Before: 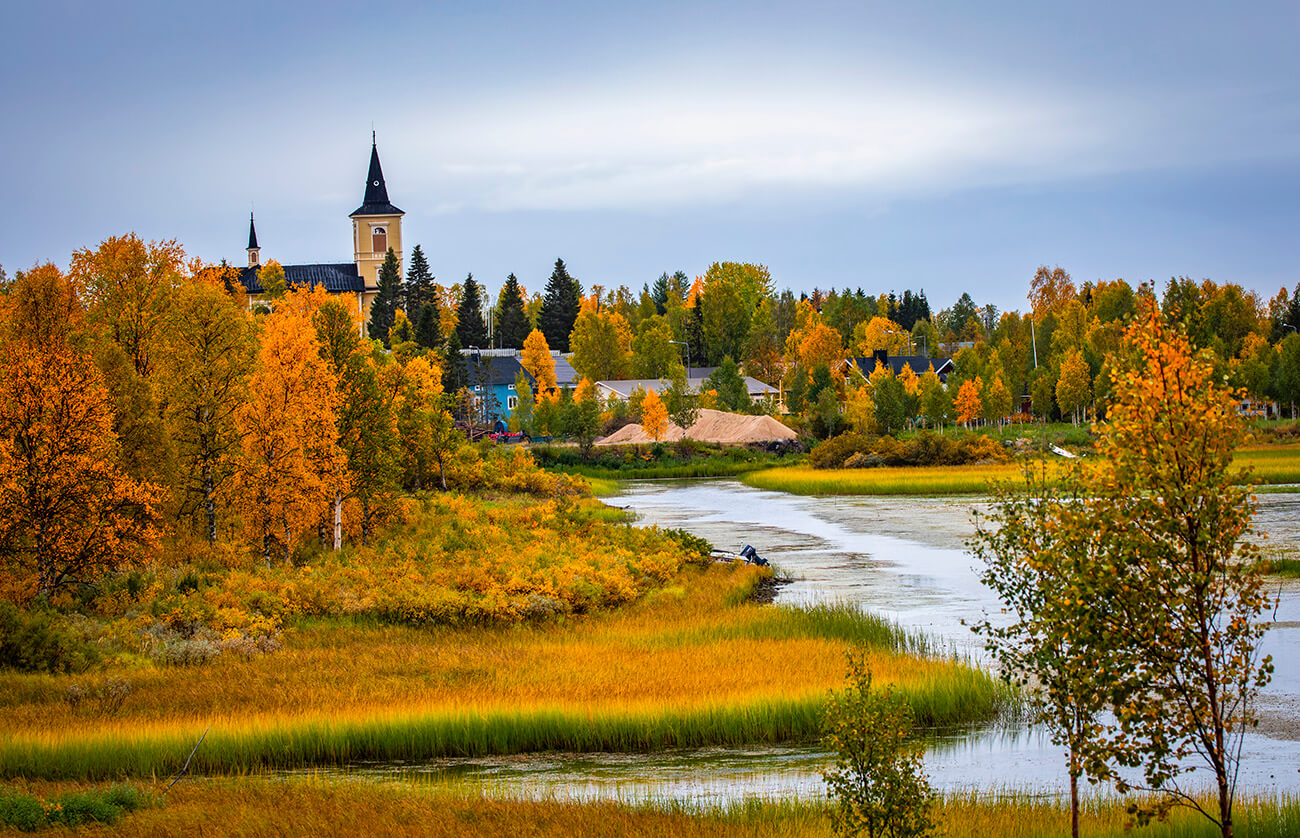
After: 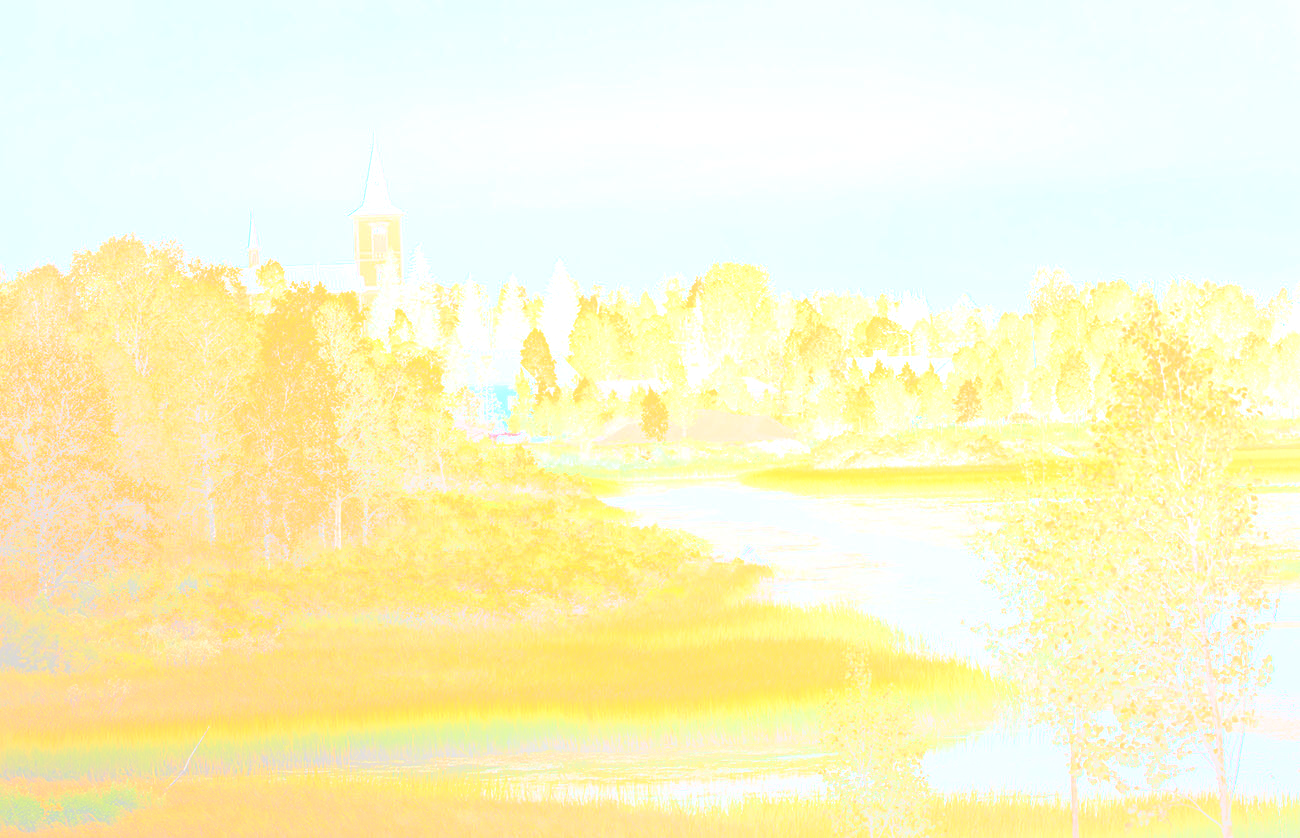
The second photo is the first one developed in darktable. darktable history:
sharpen: on, module defaults
exposure: compensate highlight preservation false
bloom: size 85%, threshold 5%, strength 85%
